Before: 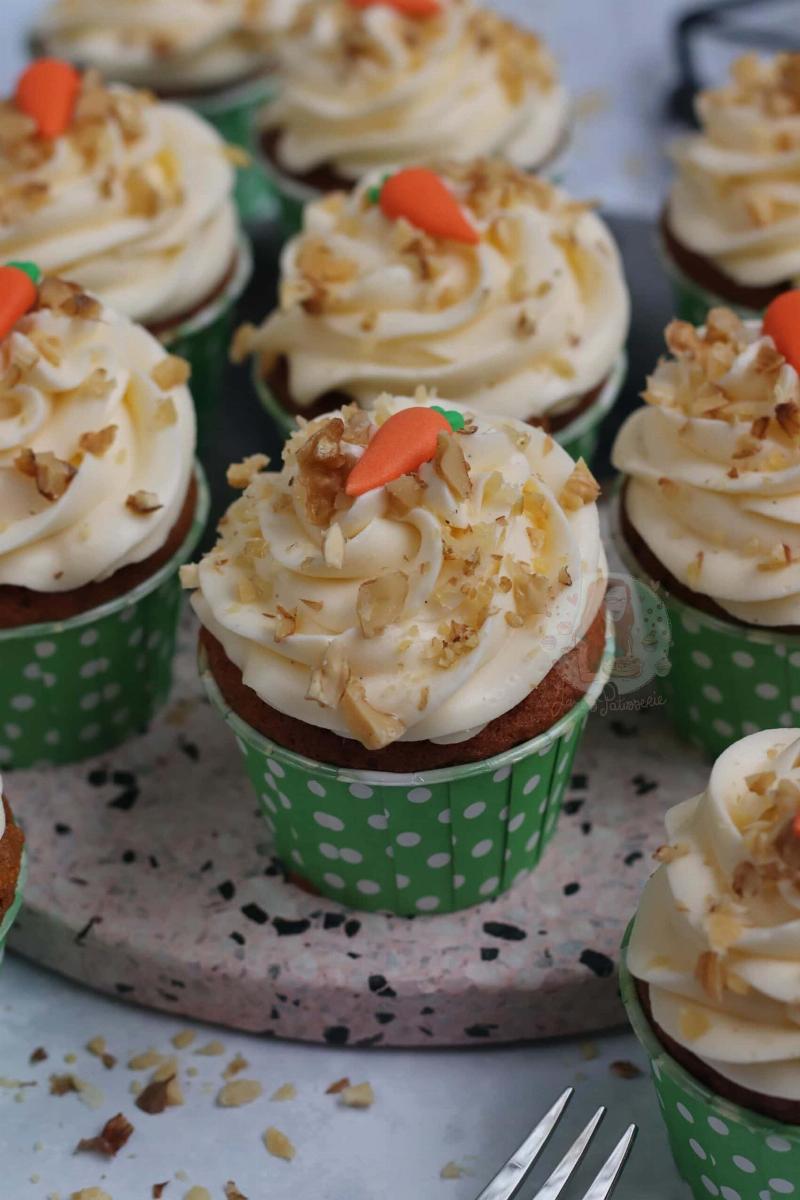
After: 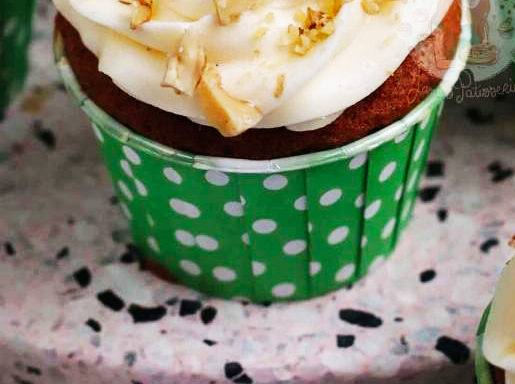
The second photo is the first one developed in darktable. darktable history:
base curve: curves: ch0 [(0, 0) (0.007, 0.004) (0.027, 0.03) (0.046, 0.07) (0.207, 0.54) (0.442, 0.872) (0.673, 0.972) (1, 1)], preserve colors none
shadows and highlights: low approximation 0.01, soften with gaussian
crop: left 18.091%, top 51.13%, right 17.525%, bottom 16.85%
